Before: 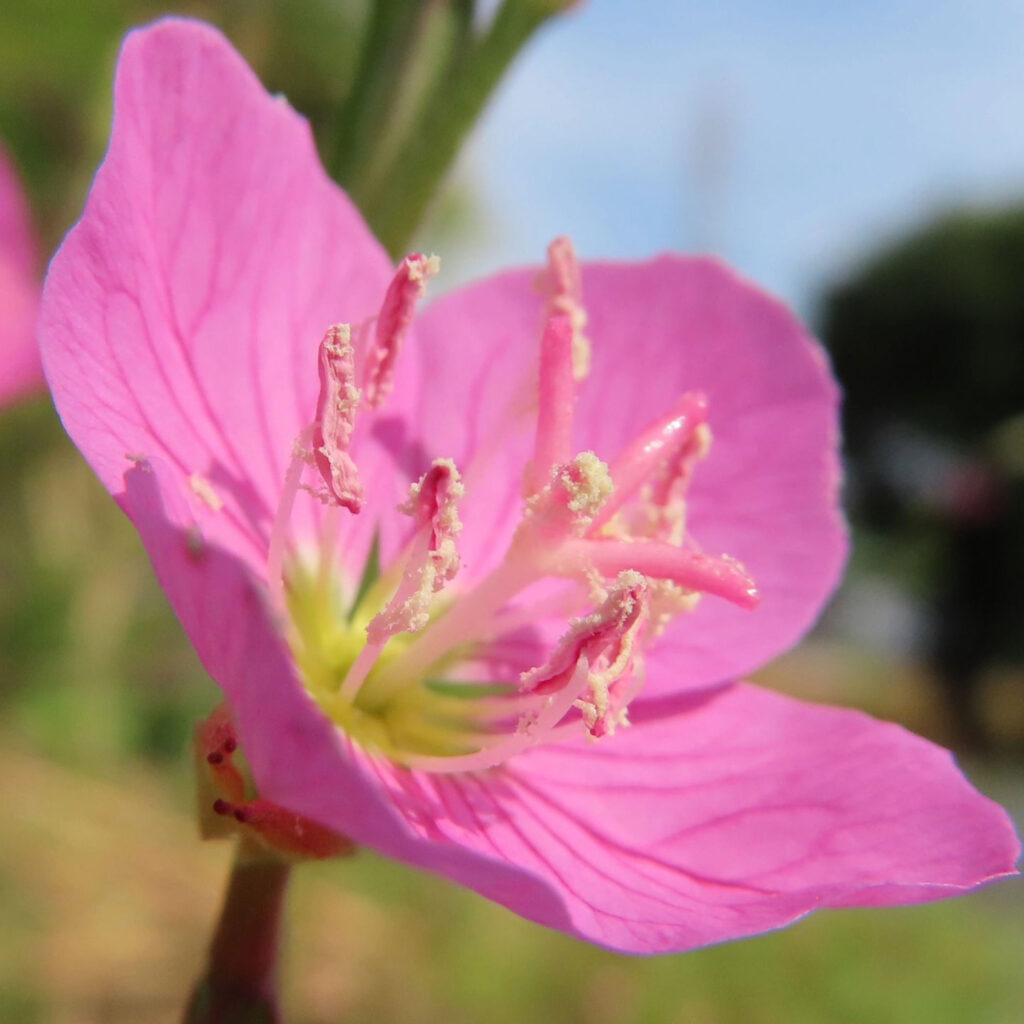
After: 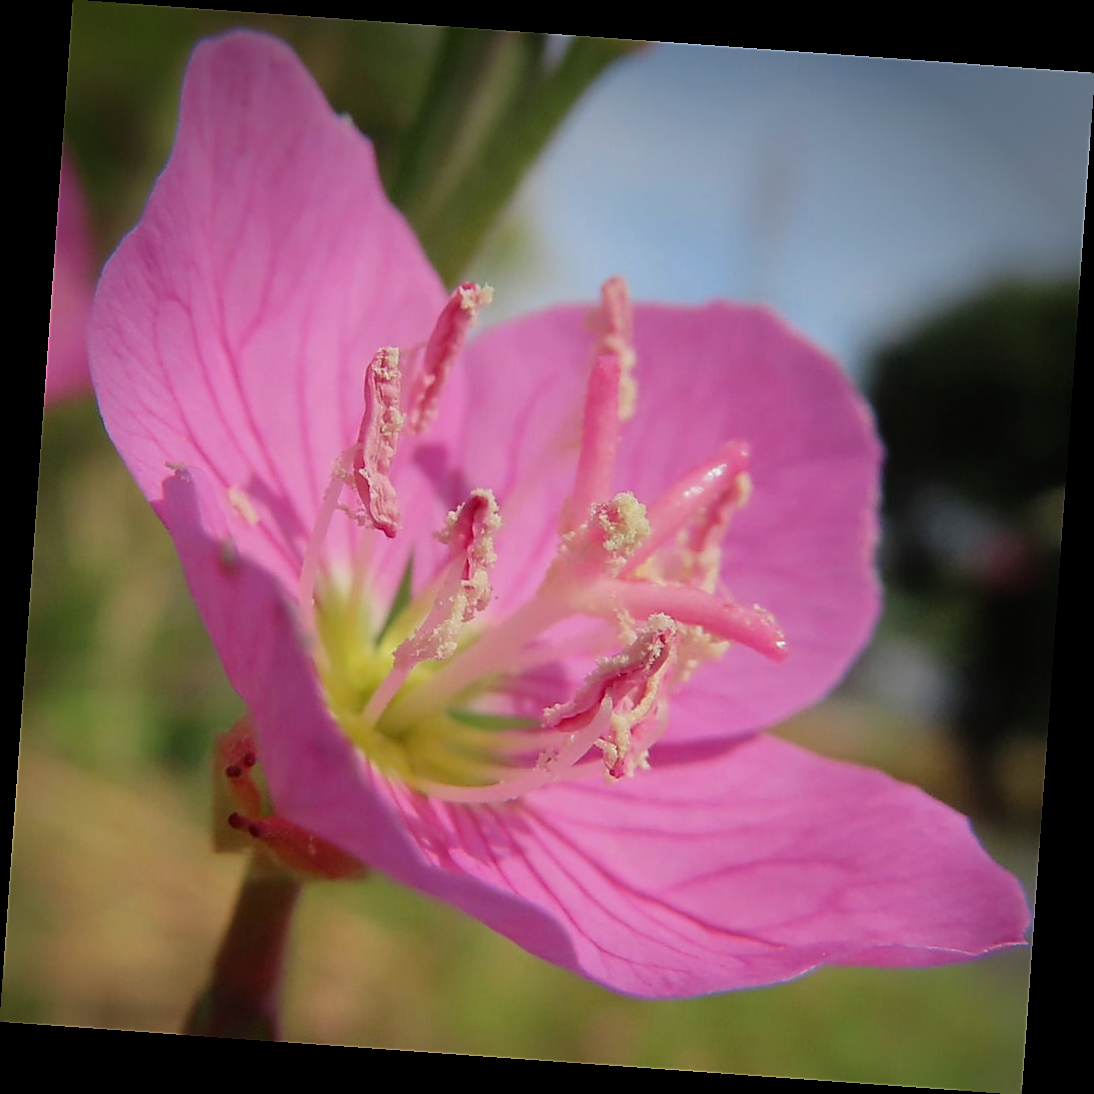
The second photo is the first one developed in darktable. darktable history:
exposure: exposure -0.36 EV, compensate highlight preservation false
sharpen: radius 1.4, amount 1.25, threshold 0.7
rotate and perspective: rotation 4.1°, automatic cropping off
vignetting: brightness -0.629, saturation -0.007, center (-0.028, 0.239)
